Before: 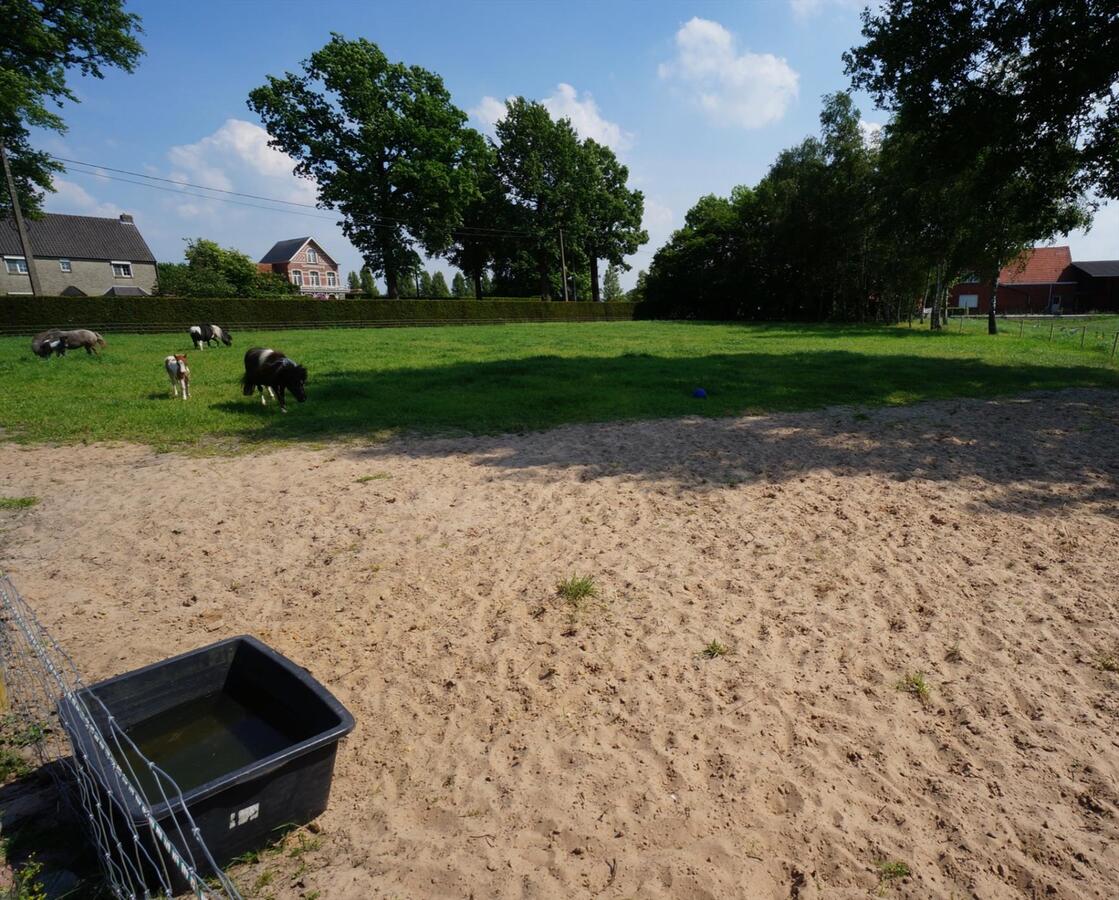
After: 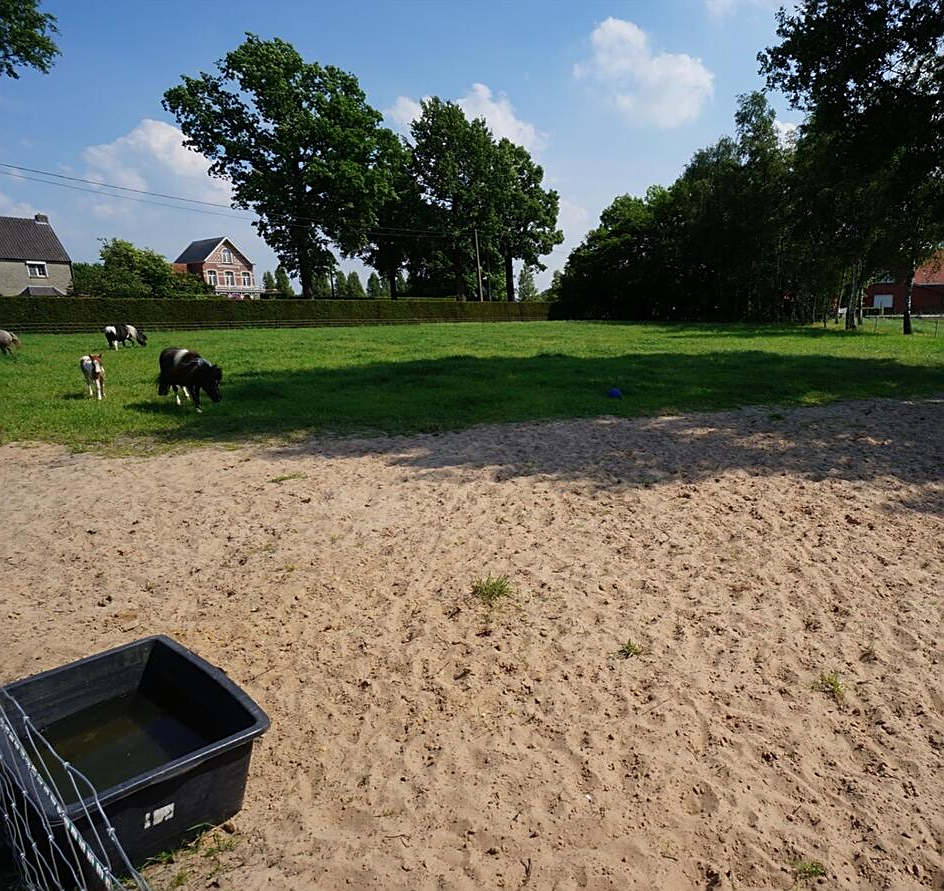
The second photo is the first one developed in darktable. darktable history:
sharpen: on, module defaults
crop: left 7.598%, right 7.873%
